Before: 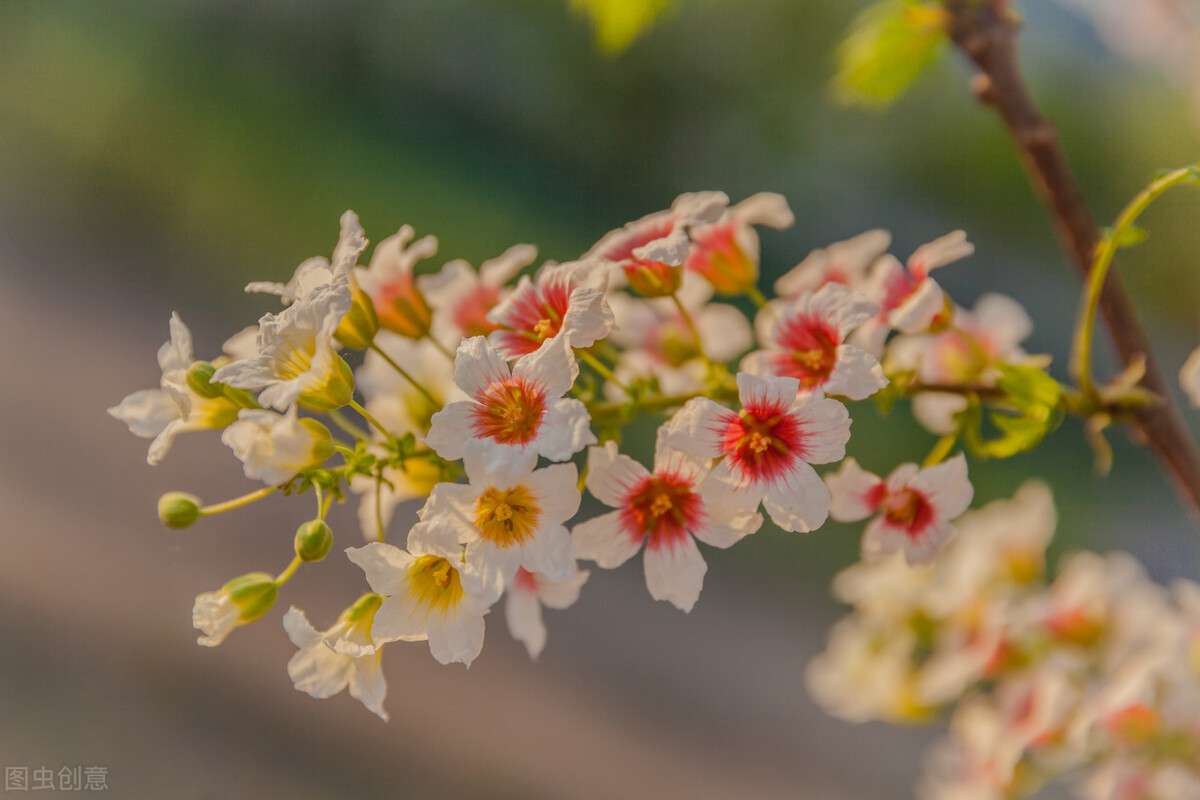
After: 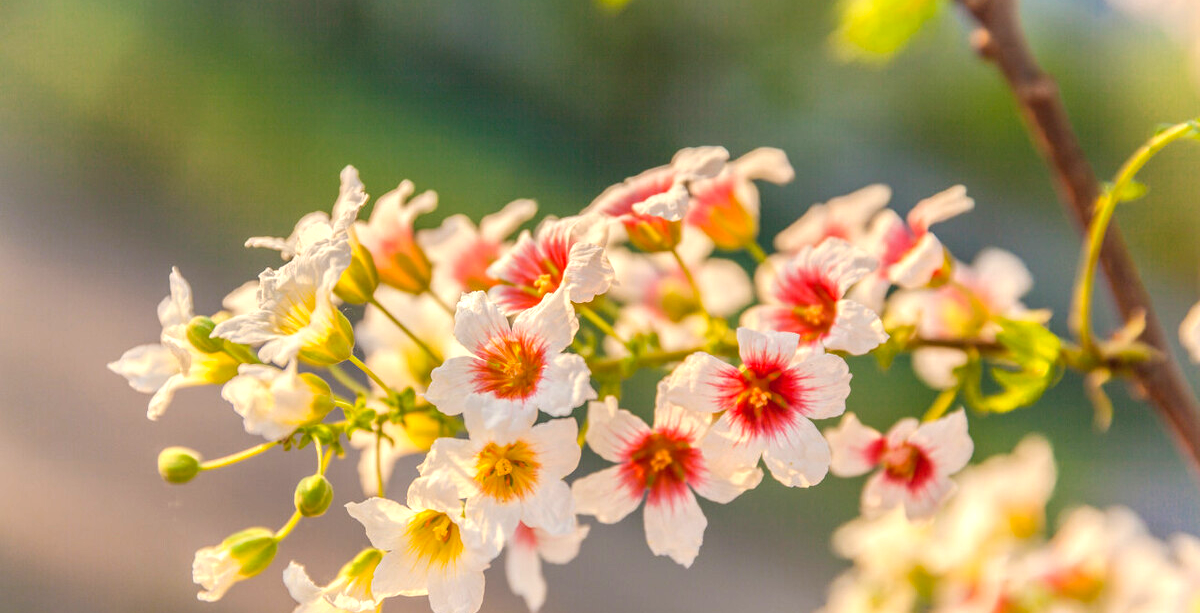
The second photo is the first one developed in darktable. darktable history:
levels: levels [0, 0.374, 0.749]
crop: top 5.667%, bottom 17.637%
